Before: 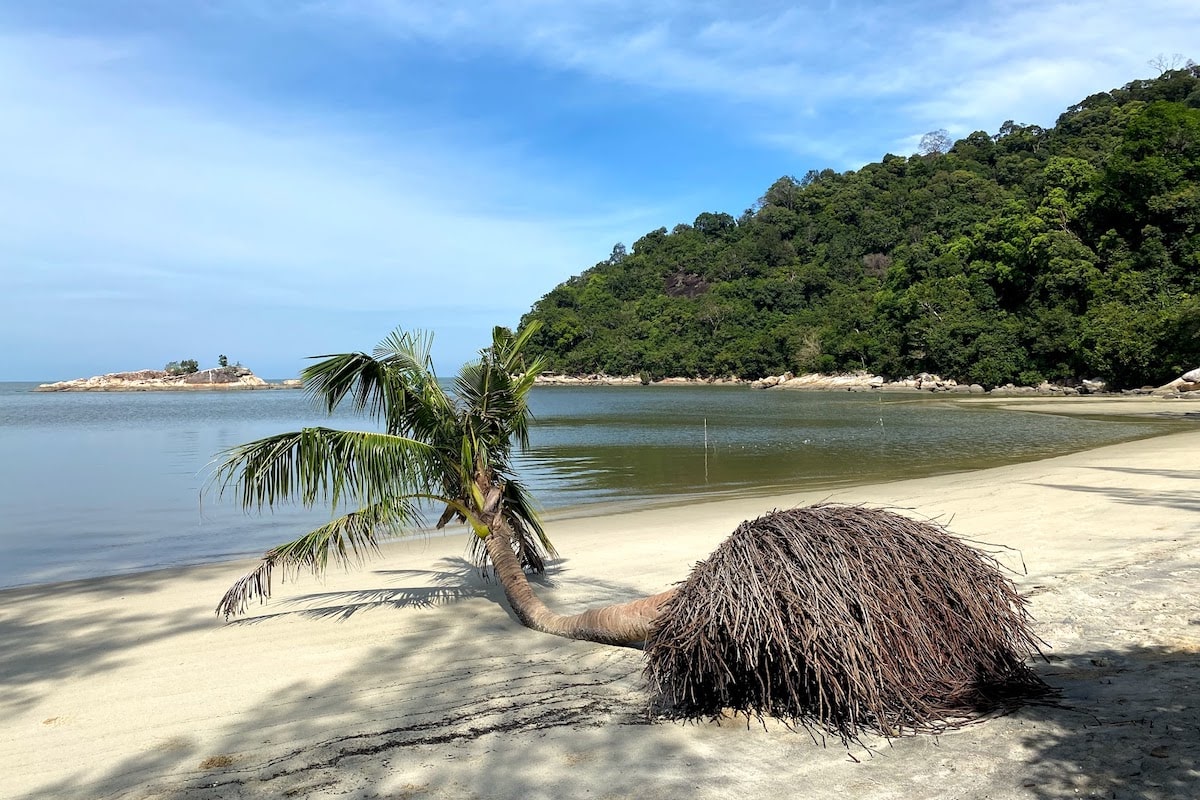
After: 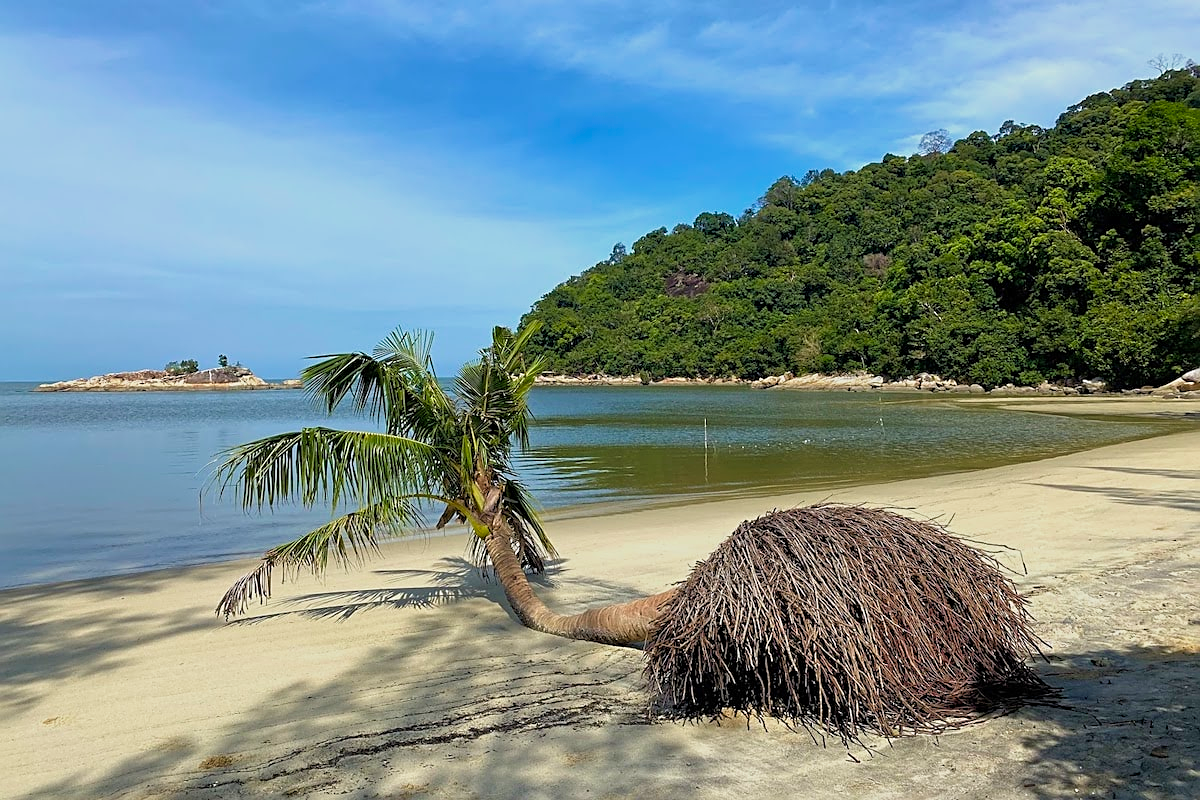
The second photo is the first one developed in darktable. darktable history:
sharpen: on, module defaults
velvia: on, module defaults
tone equalizer: -8 EV 0.233 EV, -7 EV 0.427 EV, -6 EV 0.415 EV, -5 EV 0.277 EV, -3 EV -0.265 EV, -2 EV -0.398 EV, -1 EV -0.413 EV, +0 EV -0.264 EV, smoothing diameter 2.01%, edges refinement/feathering 17.18, mask exposure compensation -1.57 EV, filter diffusion 5
color balance rgb: linear chroma grading › shadows 19.686%, linear chroma grading › highlights 3.749%, linear chroma grading › mid-tones 10.433%, perceptual saturation grading › global saturation 0.46%, global vibrance 20%
